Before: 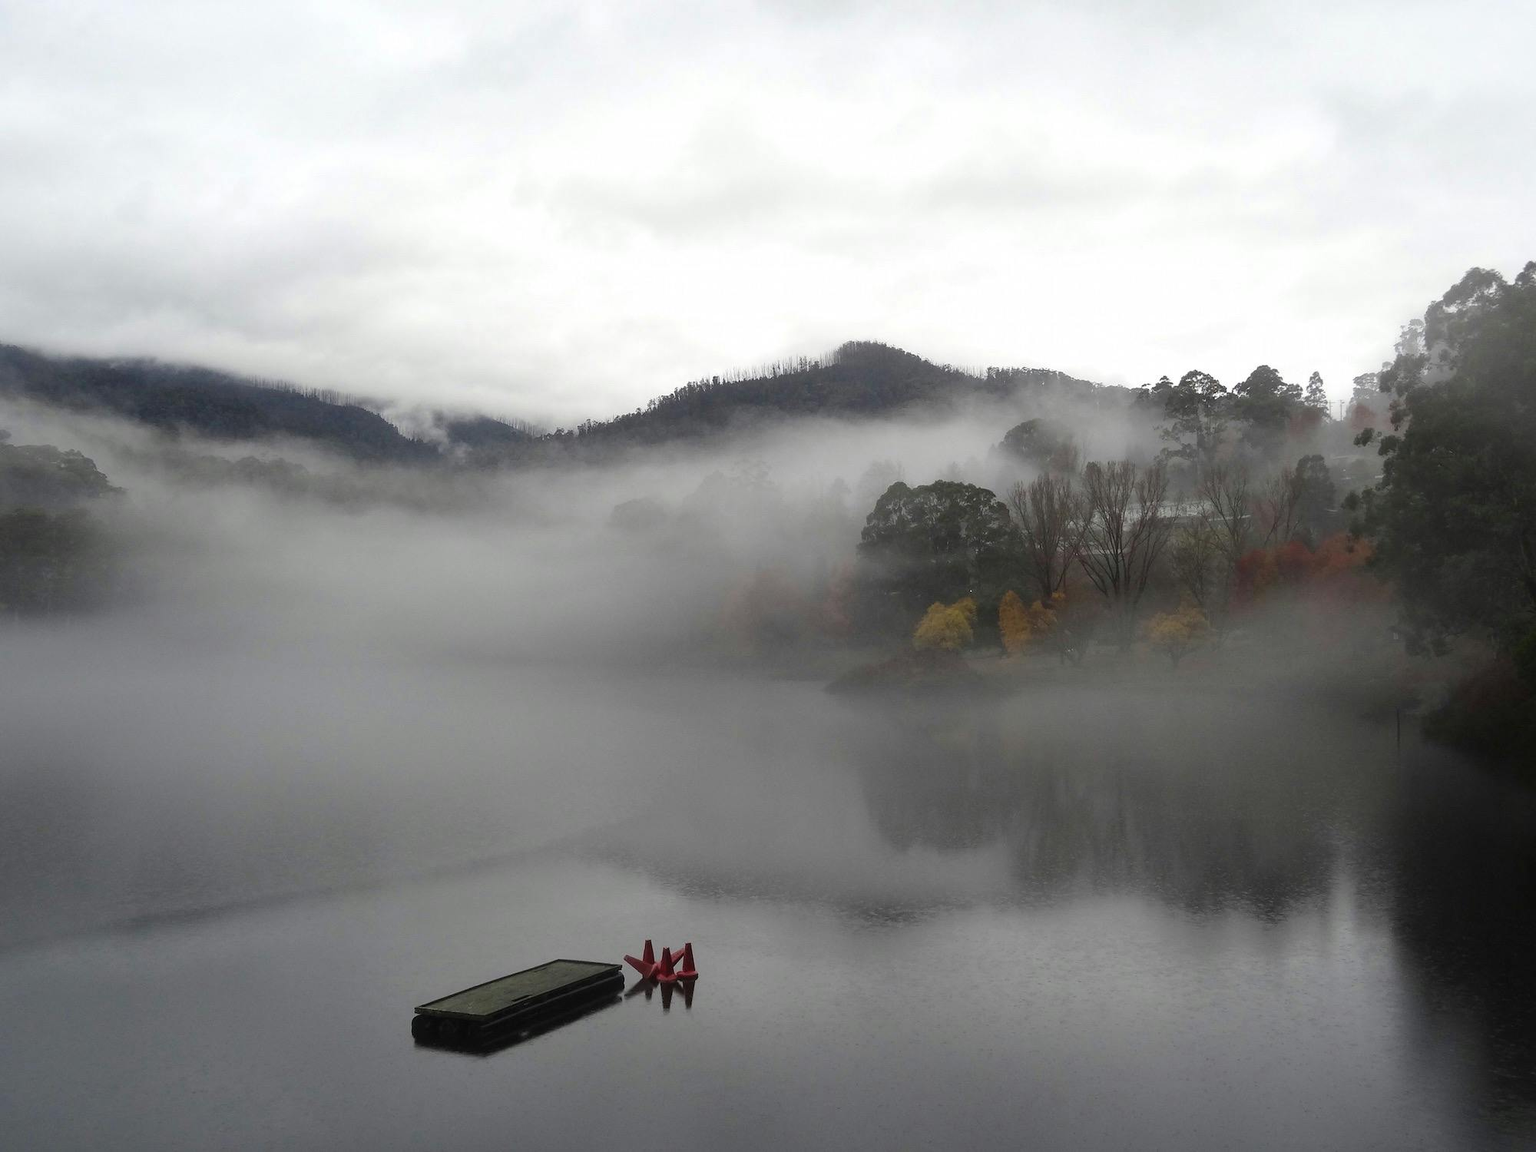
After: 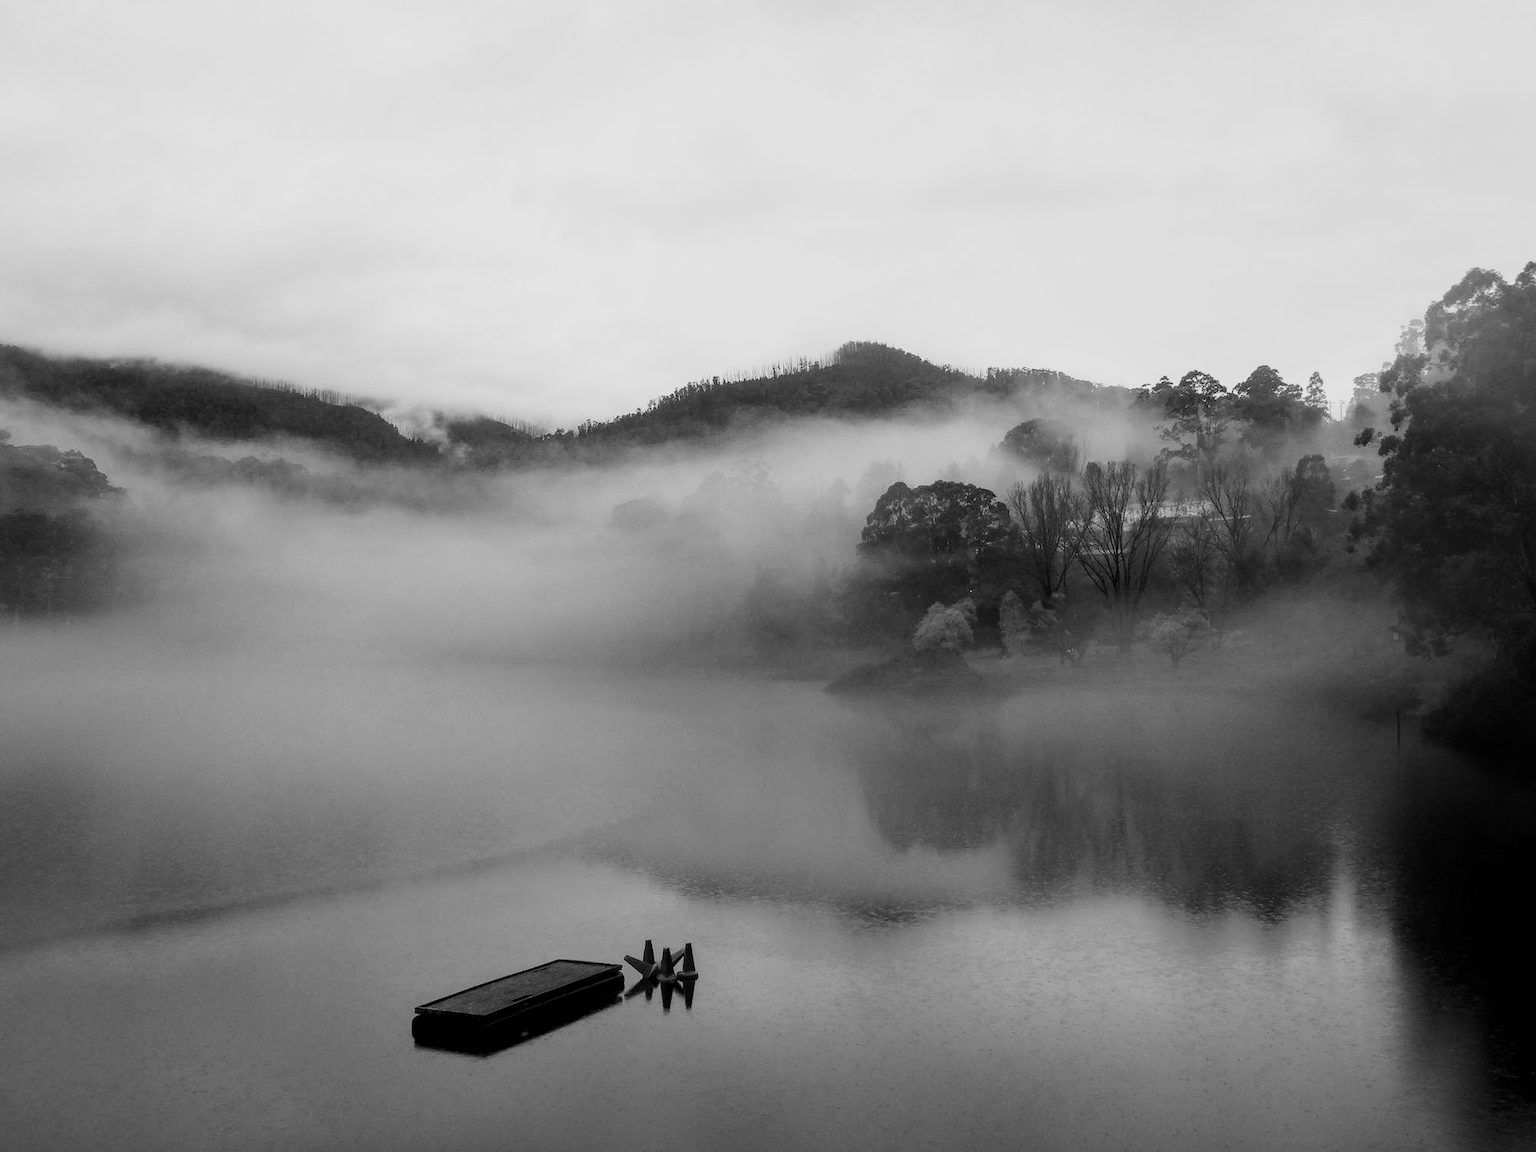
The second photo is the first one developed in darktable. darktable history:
exposure: black level correction -0.003, exposure 0.04 EV, compensate highlight preservation false
sigmoid: contrast 1.54, target black 0
local contrast: on, module defaults
contrast brightness saturation: saturation -0.05
monochrome: on, module defaults
